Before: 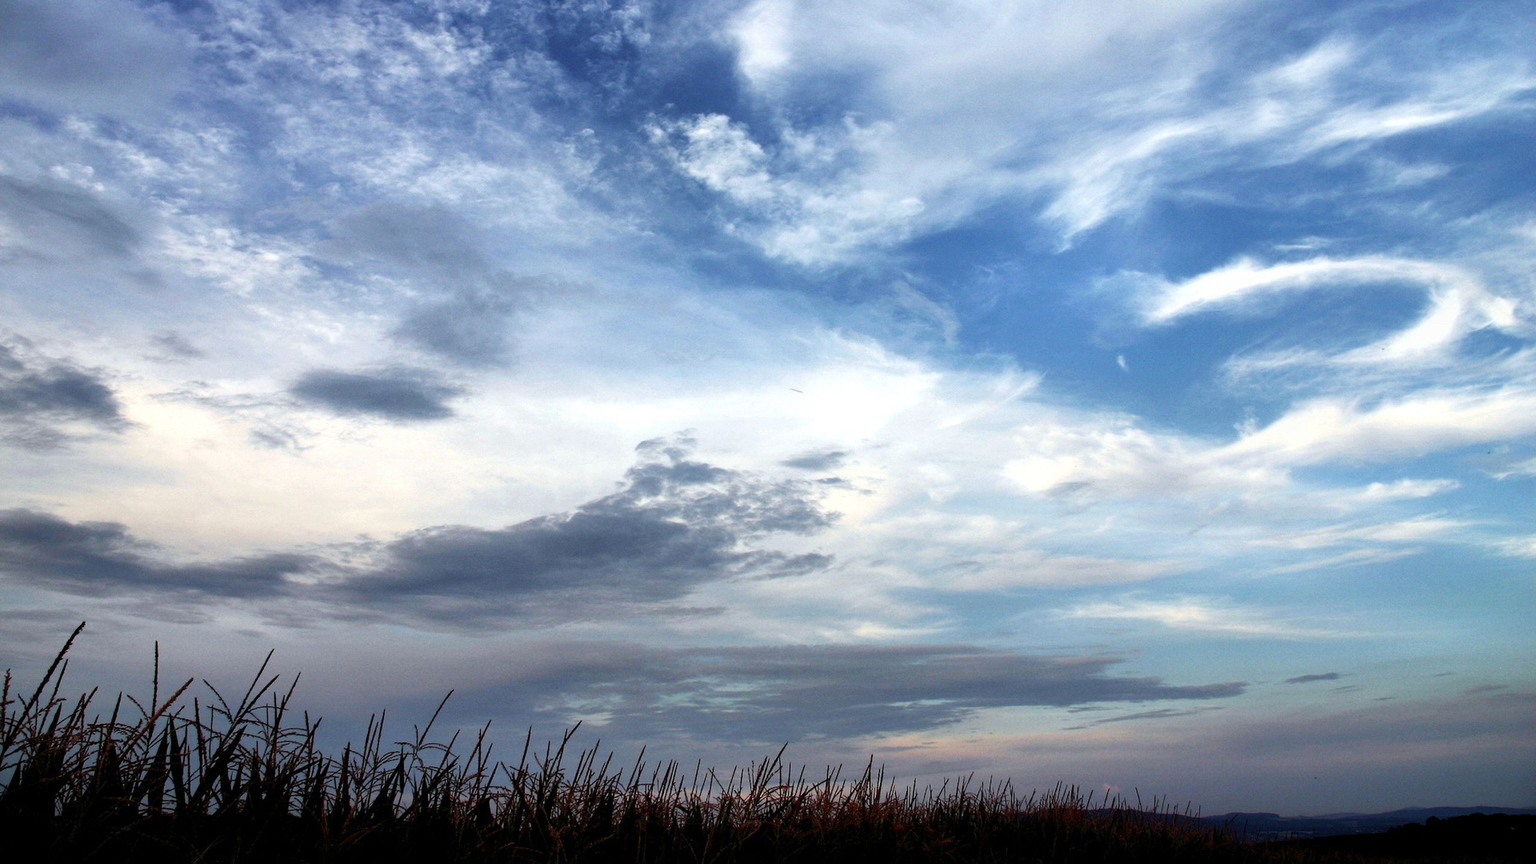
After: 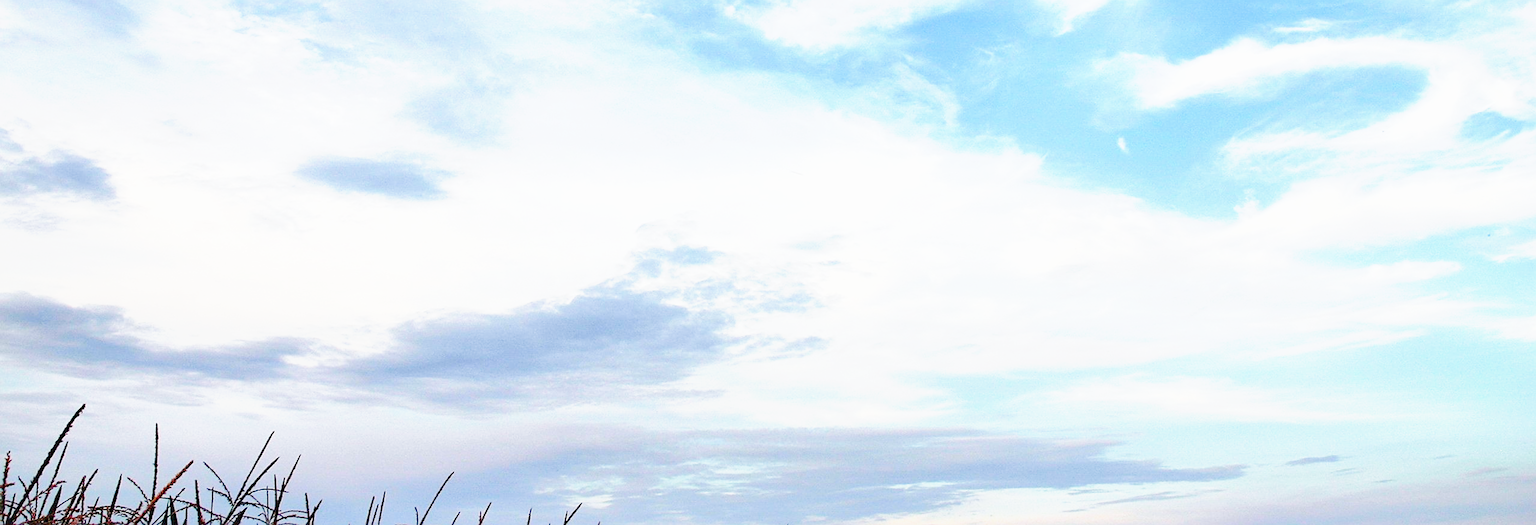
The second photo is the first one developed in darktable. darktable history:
sharpen: on, module defaults
exposure: black level correction 0, exposure 1.107 EV, compensate exposure bias true, compensate highlight preservation false
crop and rotate: top 25.211%, bottom 13.926%
color balance rgb: perceptual saturation grading › global saturation 29.571%, perceptual brilliance grading › mid-tones 9.792%, perceptual brilliance grading › shadows 14.919%, contrast -9.768%
base curve: curves: ch0 [(0, 0) (0.025, 0.046) (0.112, 0.277) (0.467, 0.74) (0.814, 0.929) (1, 0.942)], preserve colors none
